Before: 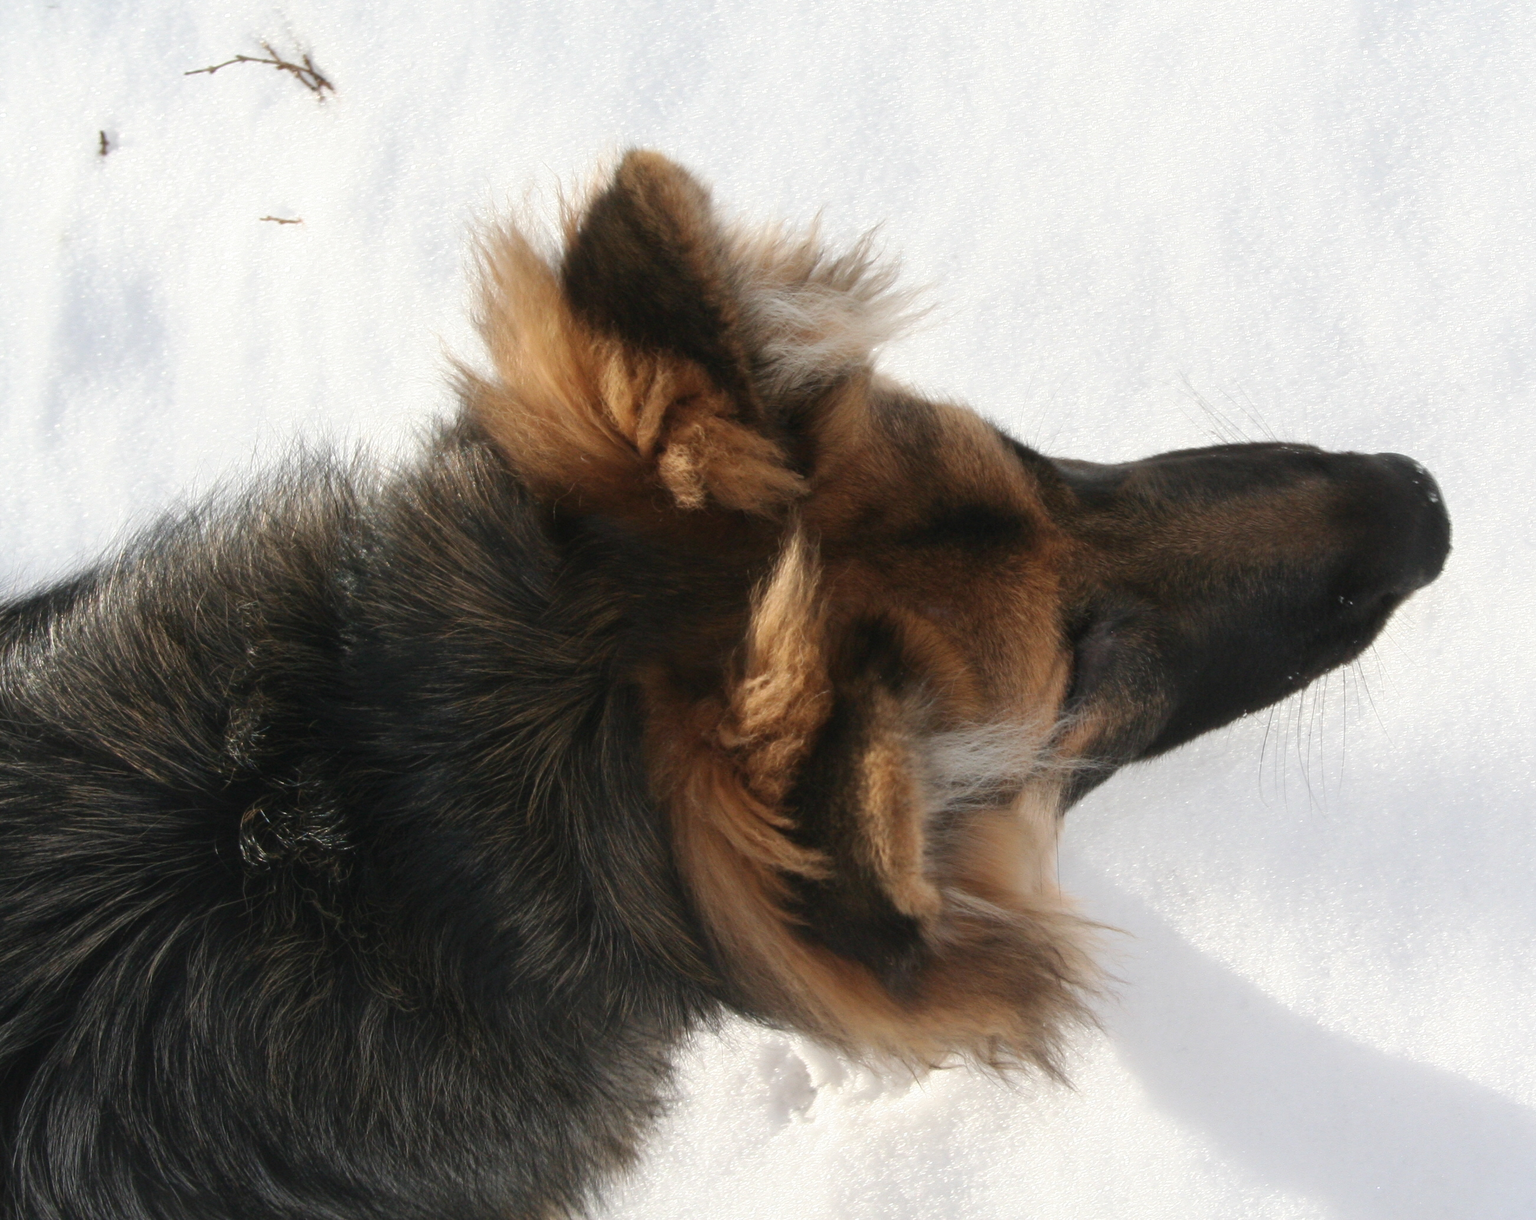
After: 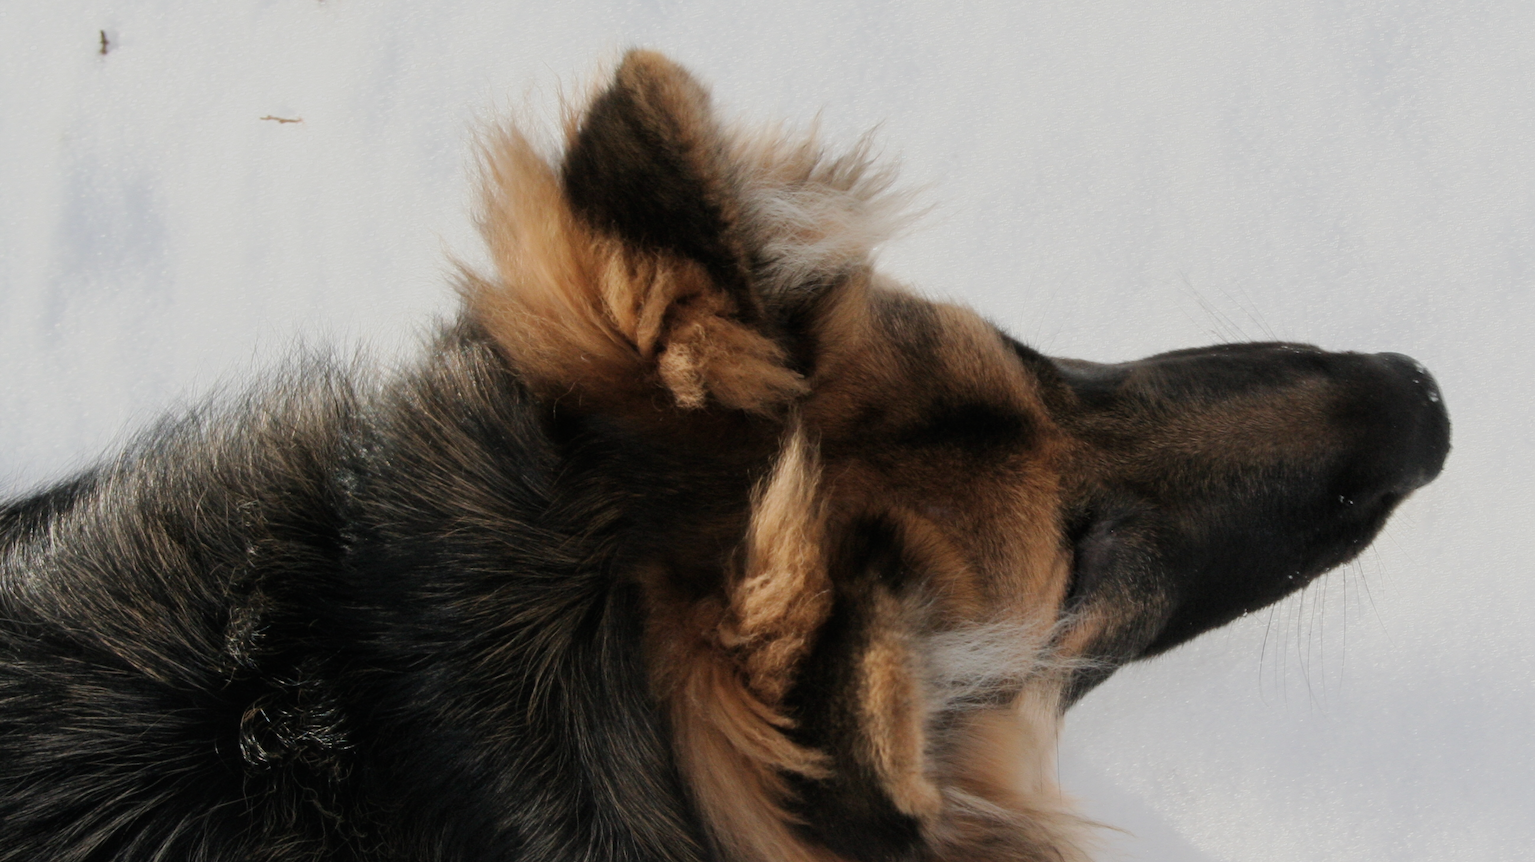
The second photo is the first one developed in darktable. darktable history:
filmic rgb: black relative exposure -7.65 EV, white relative exposure 4.56 EV, hardness 3.61
white balance: red 1, blue 1
crop and rotate: top 8.293%, bottom 20.996%
